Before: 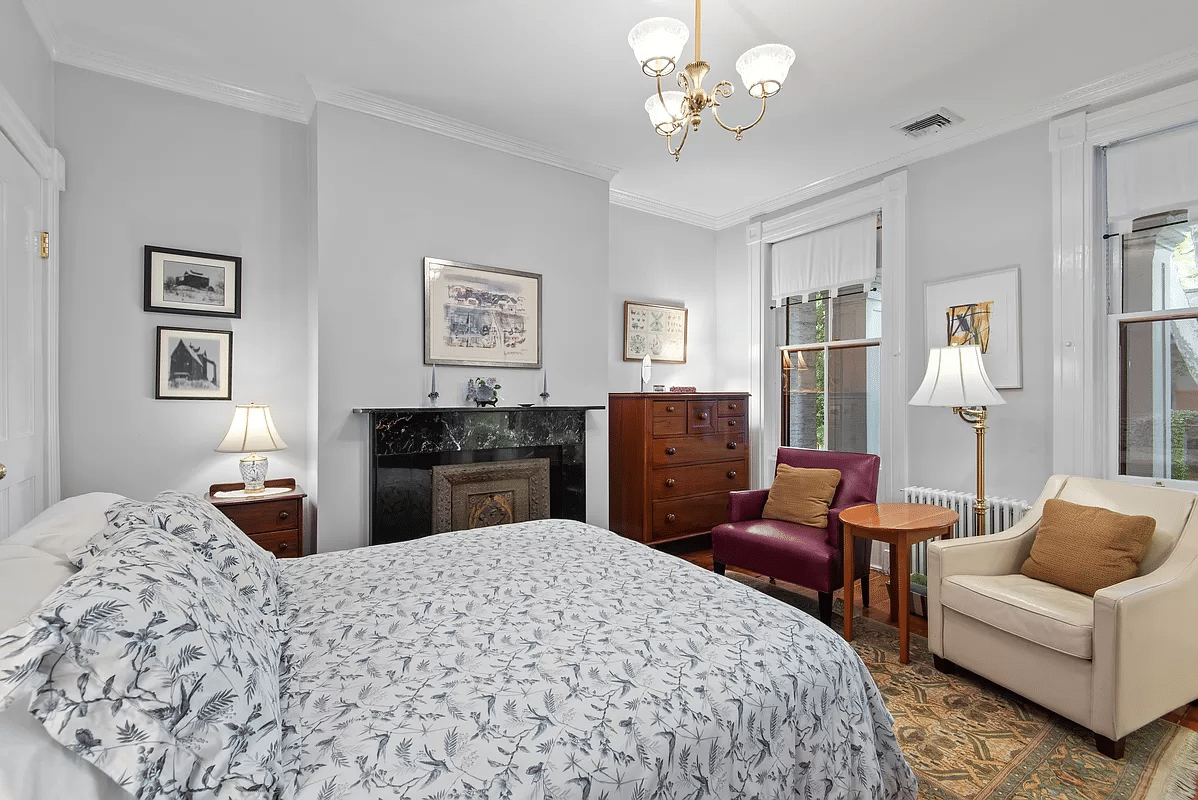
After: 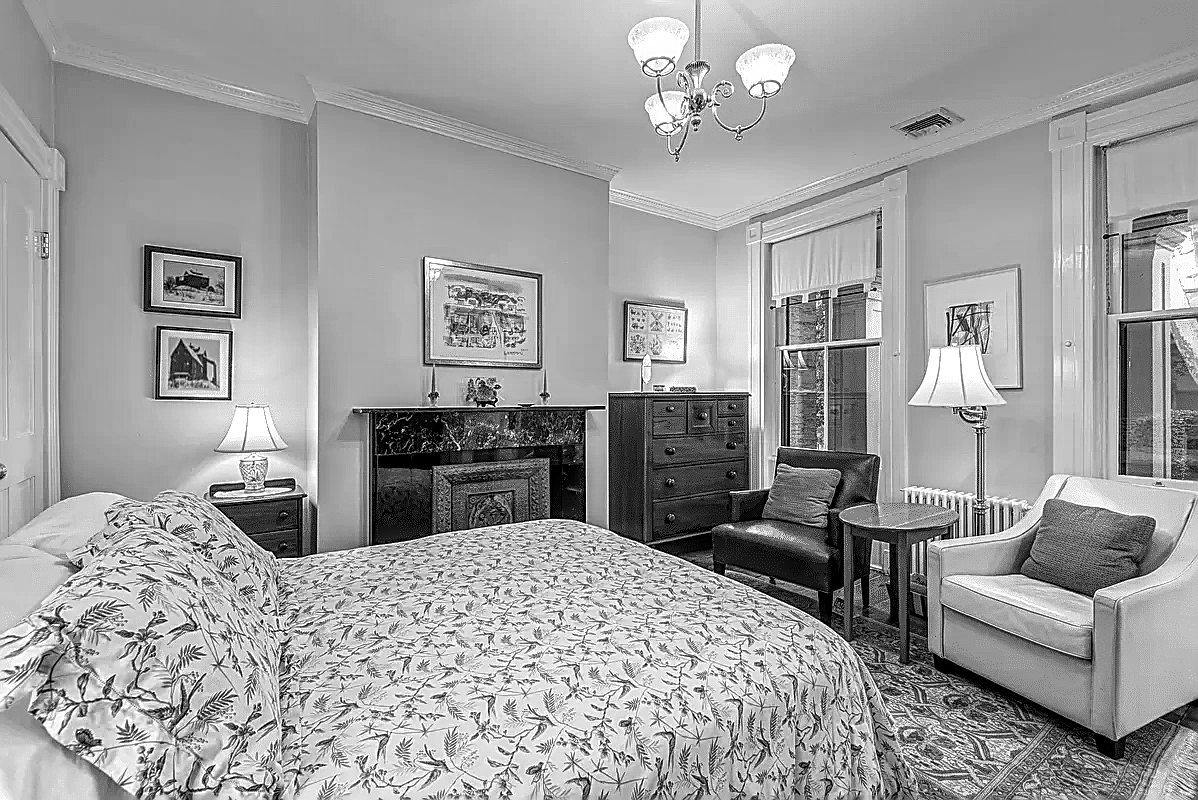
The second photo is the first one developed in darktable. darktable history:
exposure: exposure 0.6 EV, compensate highlight preservation false
local contrast: highlights 0%, shadows 0%, detail 182%
monochrome: a -6.99, b 35.61, size 1.4
shadows and highlights: radius 121.13, shadows 21.4, white point adjustment -9.72, highlights -14.39, soften with gaussian
sharpen: amount 1
graduated density: on, module defaults
